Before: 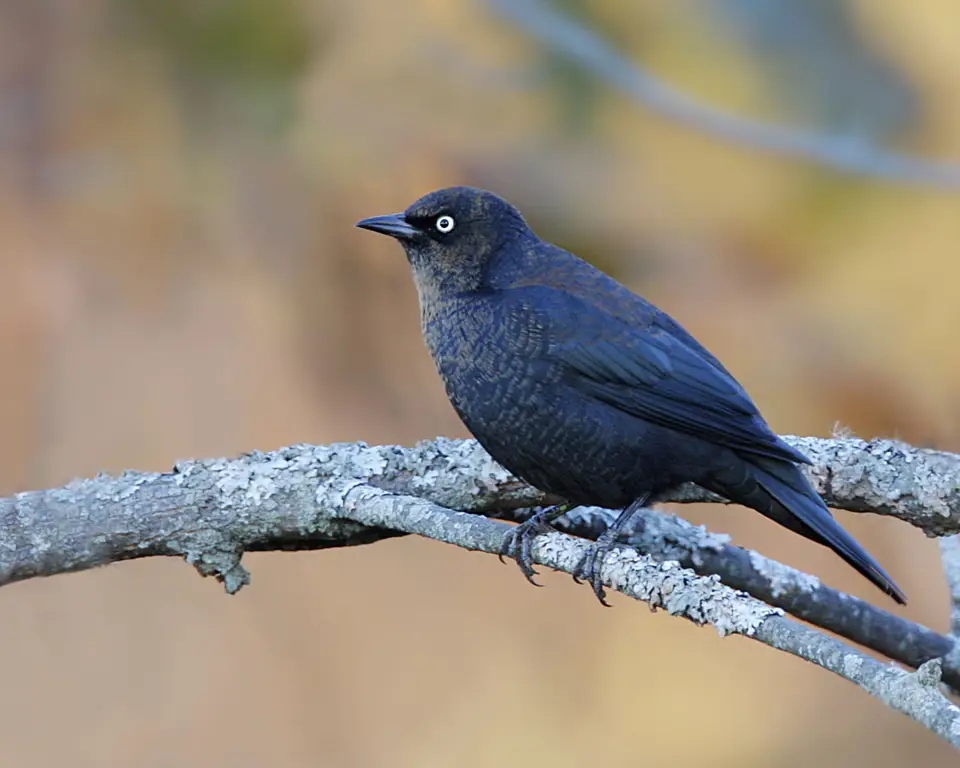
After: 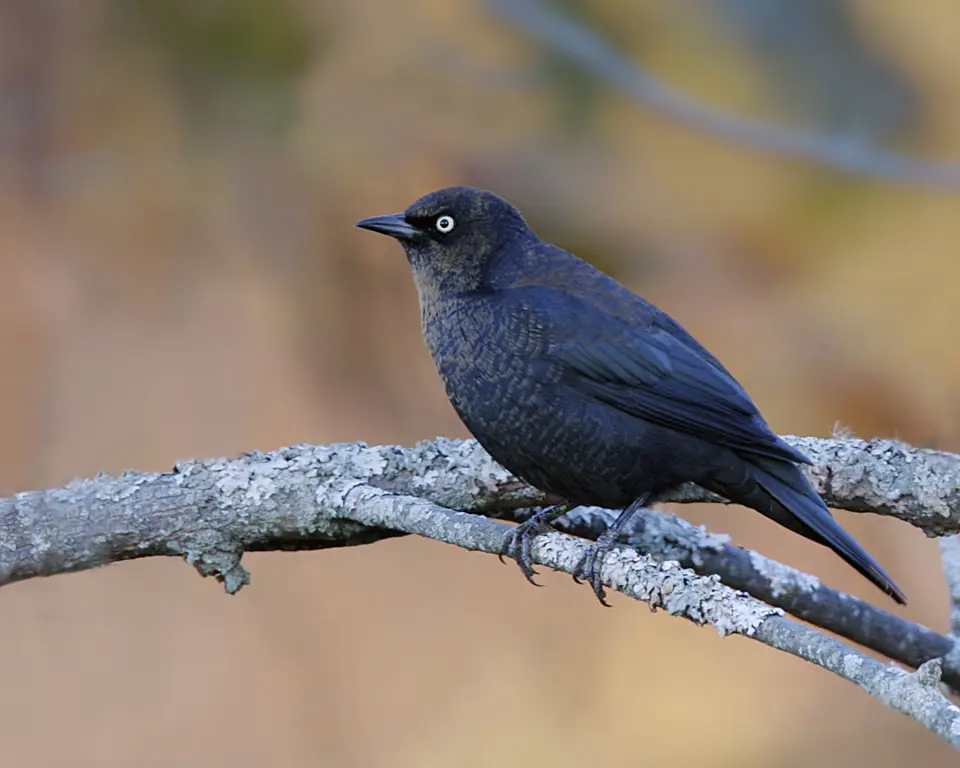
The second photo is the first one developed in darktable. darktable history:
color correction: highlights a* 3.12, highlights b* -1.55, shadows a* -0.101, shadows b* 2.52, saturation 0.98
graduated density: on, module defaults
shadows and highlights: shadows 35, highlights -35, soften with gaussian
